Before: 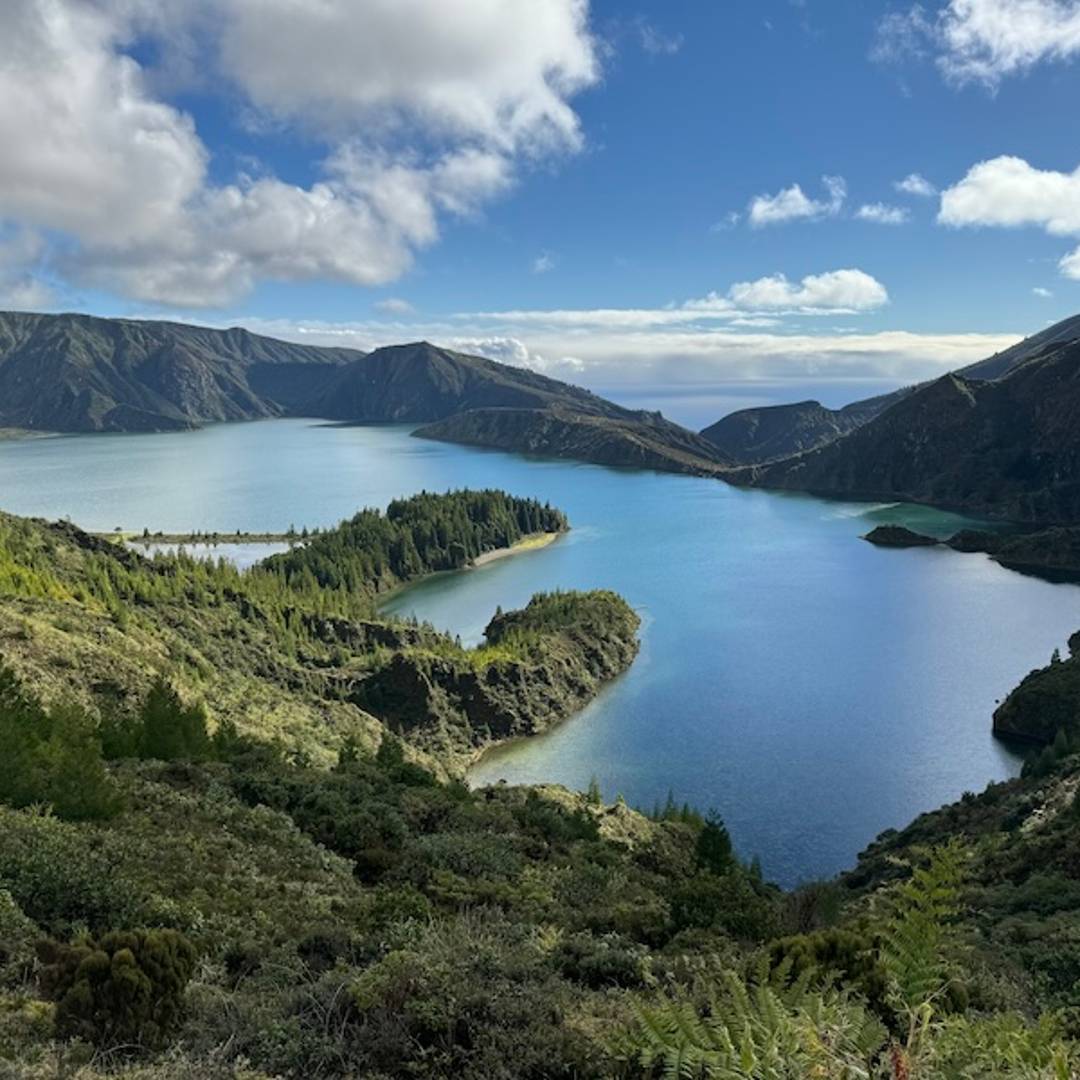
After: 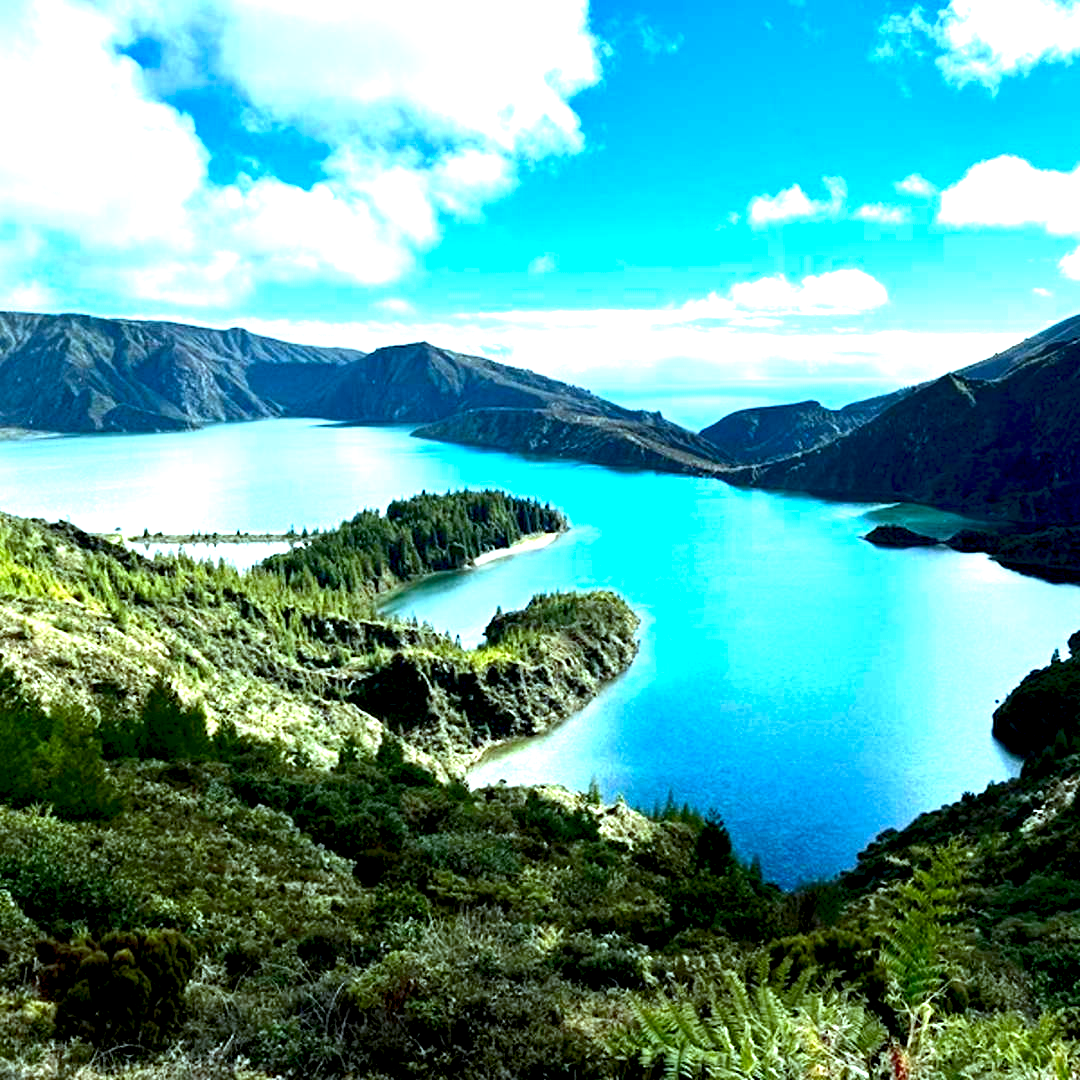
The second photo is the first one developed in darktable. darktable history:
exposure: black level correction 0.014, exposure 1.775 EV, compensate exposure bias true, compensate highlight preservation false
color calibration: illuminant same as pipeline (D50), adaptation XYZ, x 0.345, y 0.358, temperature 5010.96 K
color correction: highlights a* -11.86, highlights b* -15.53
contrast brightness saturation: contrast 0.095, brightness -0.256, saturation 0.136
